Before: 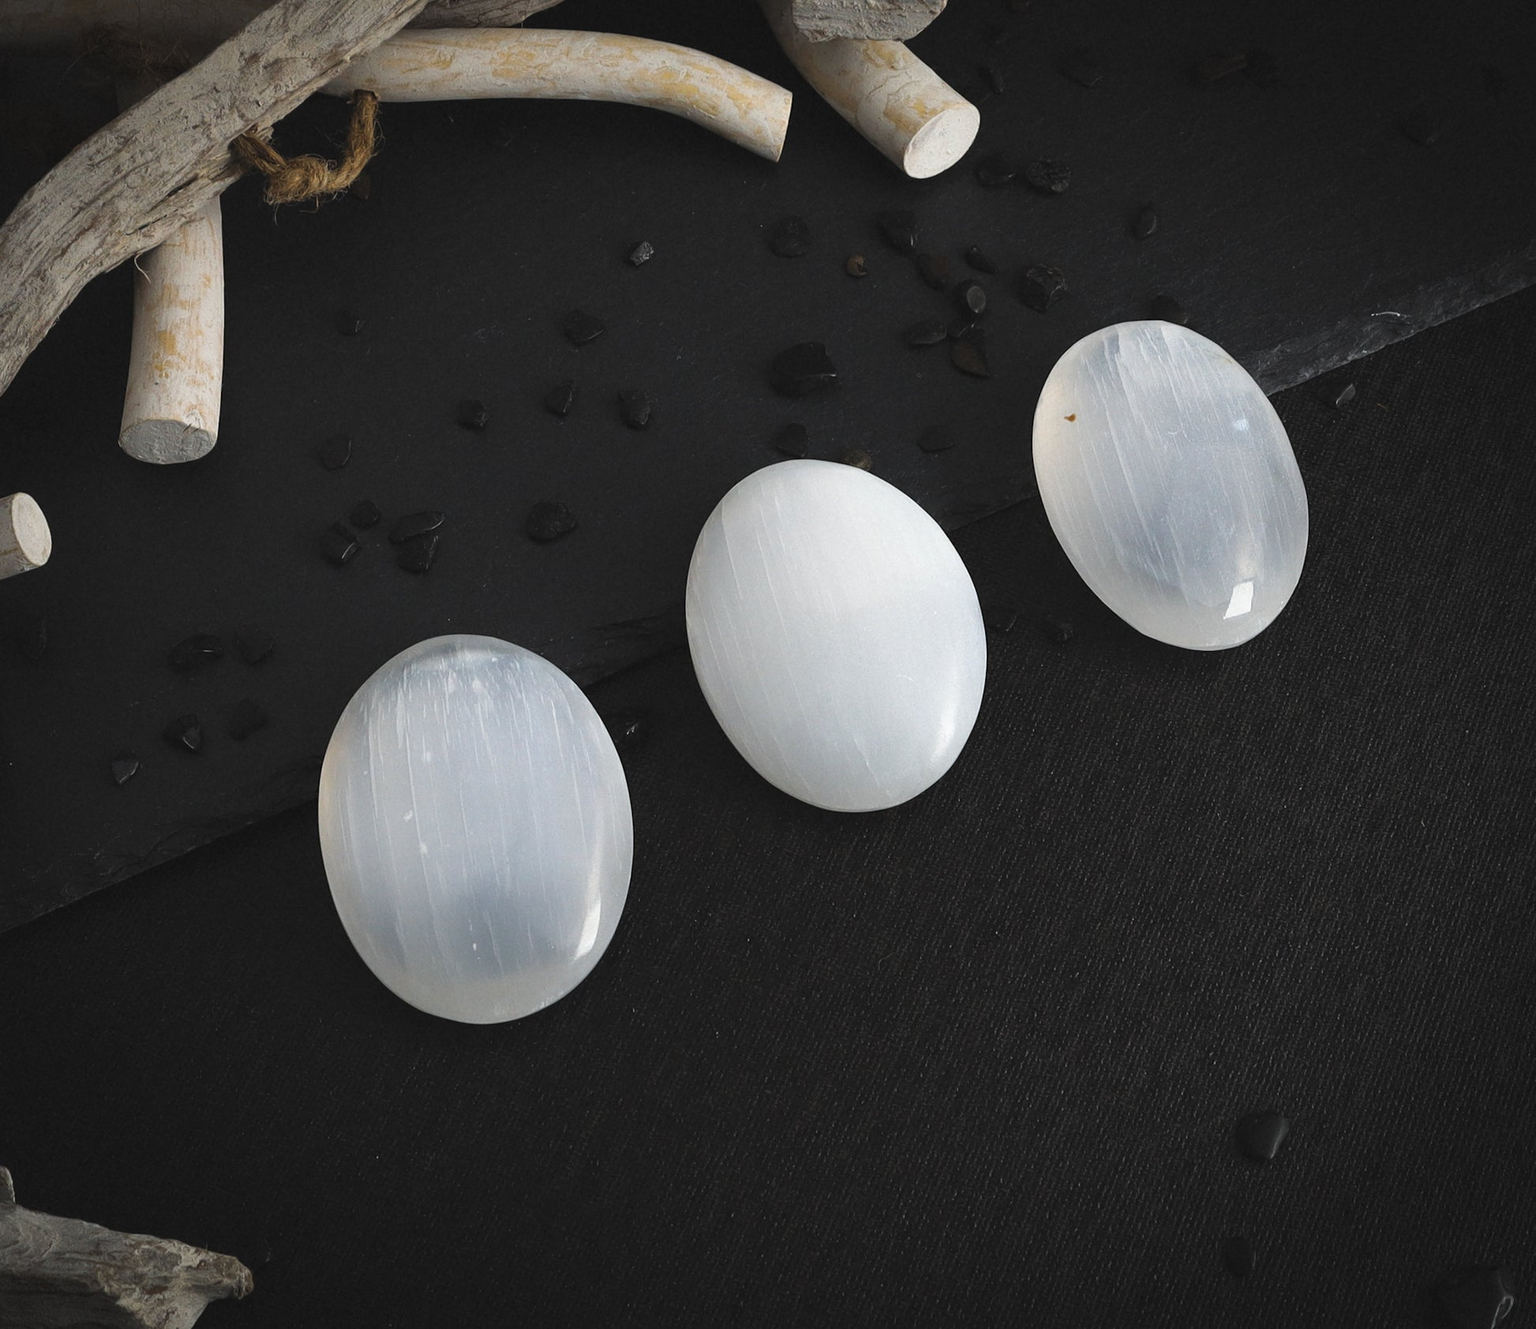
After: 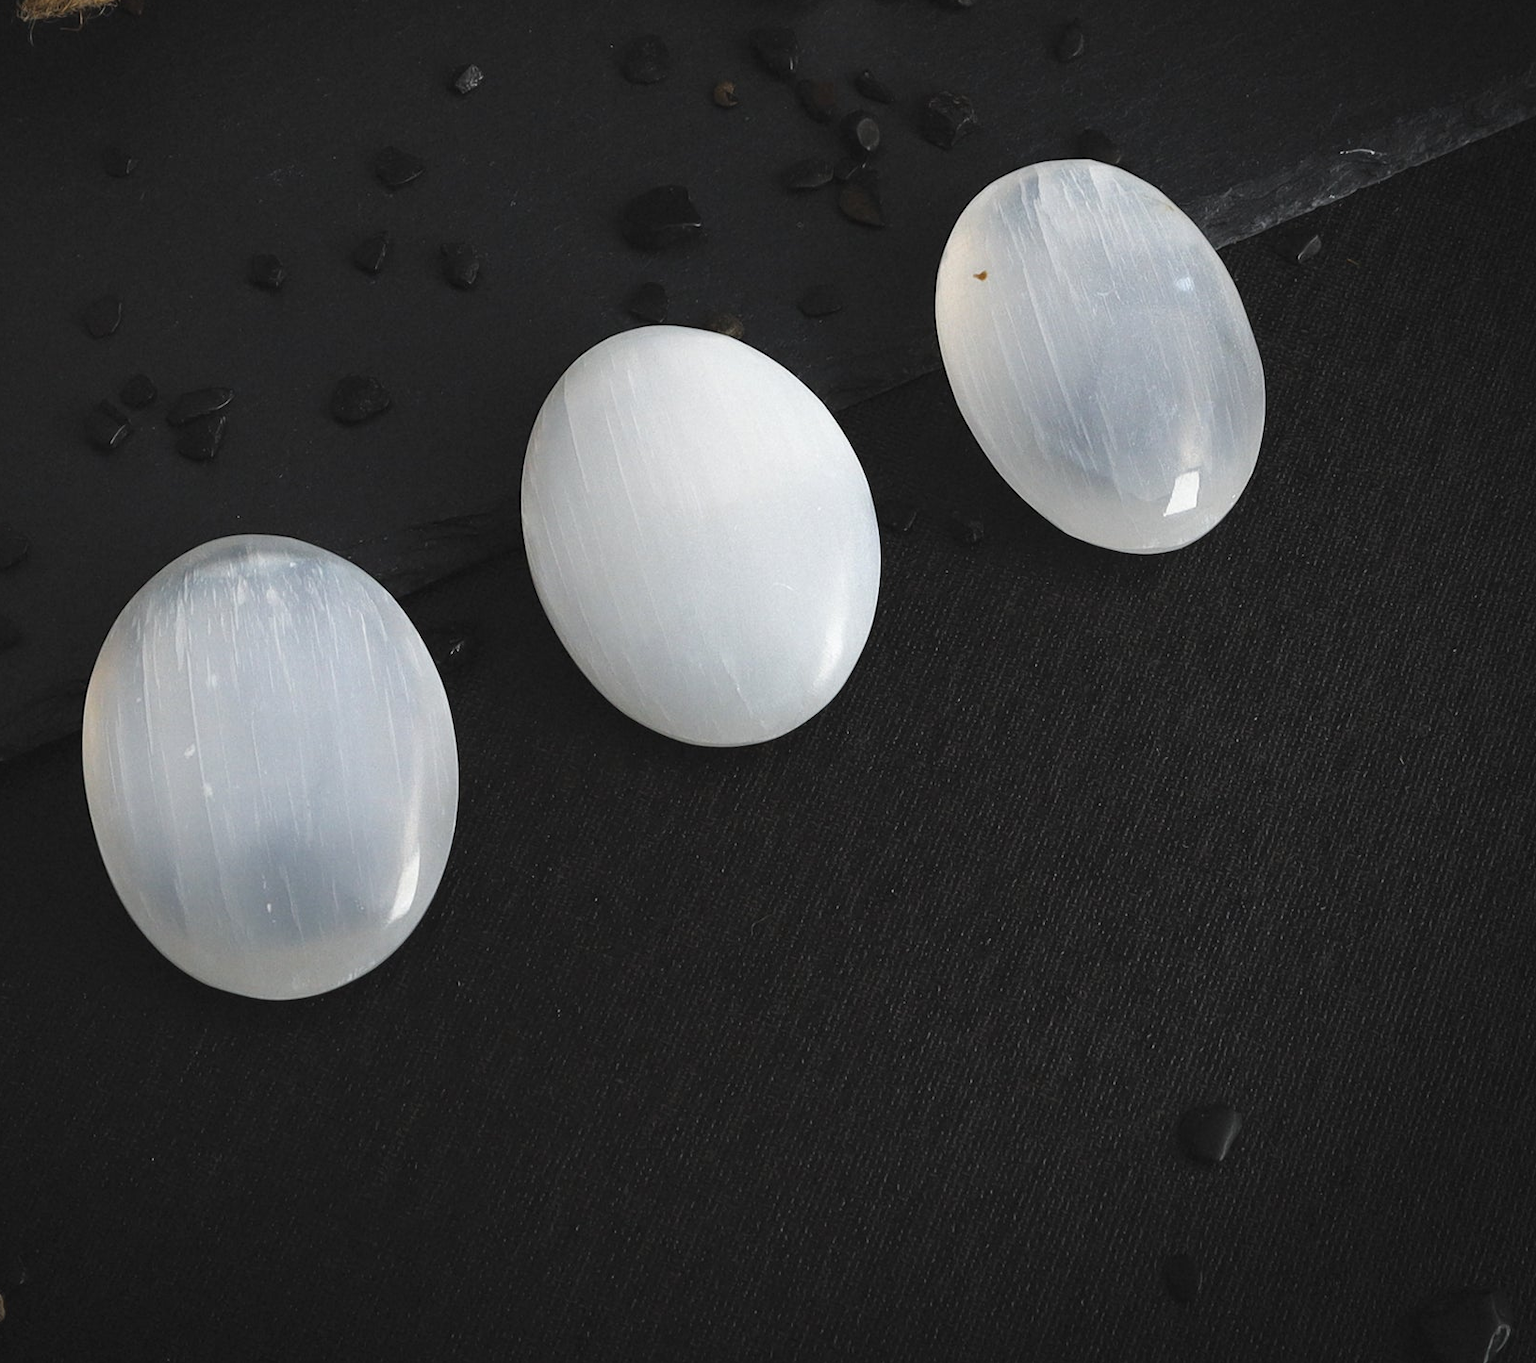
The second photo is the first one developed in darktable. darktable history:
crop: left 16.259%, top 14.084%
